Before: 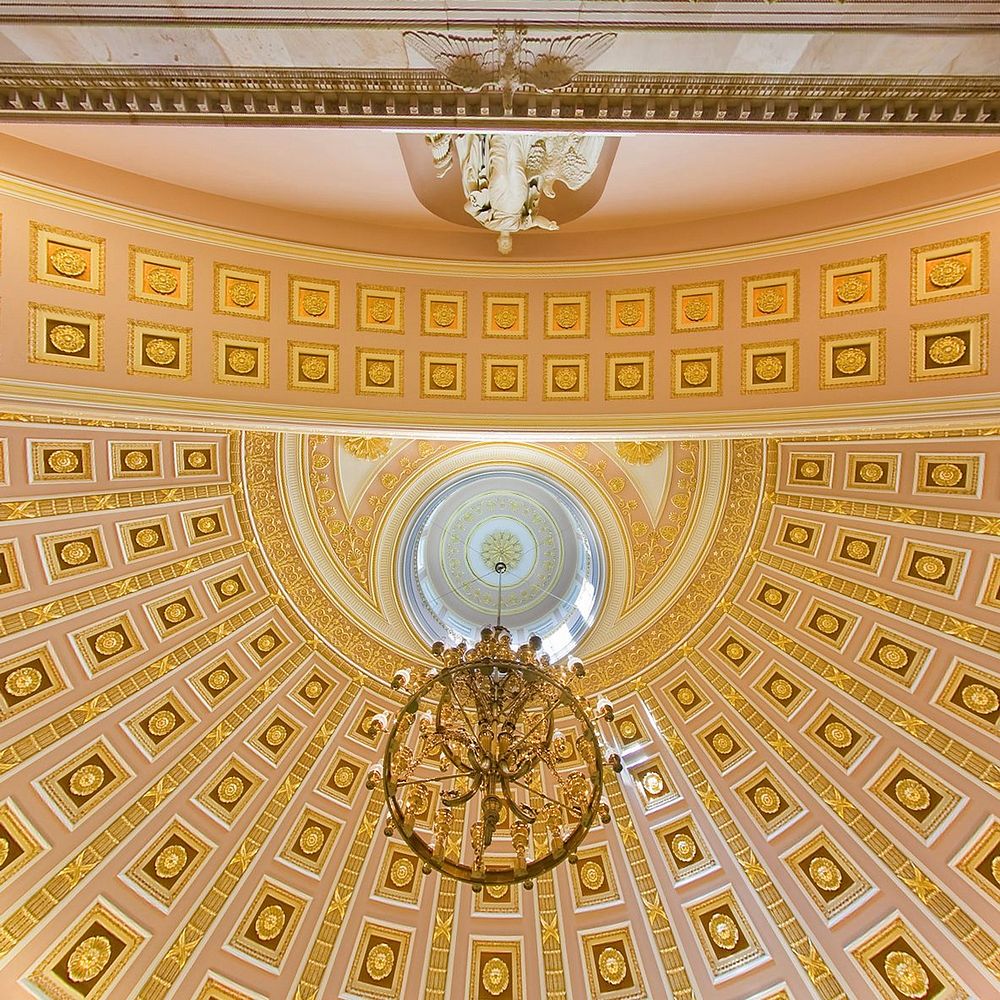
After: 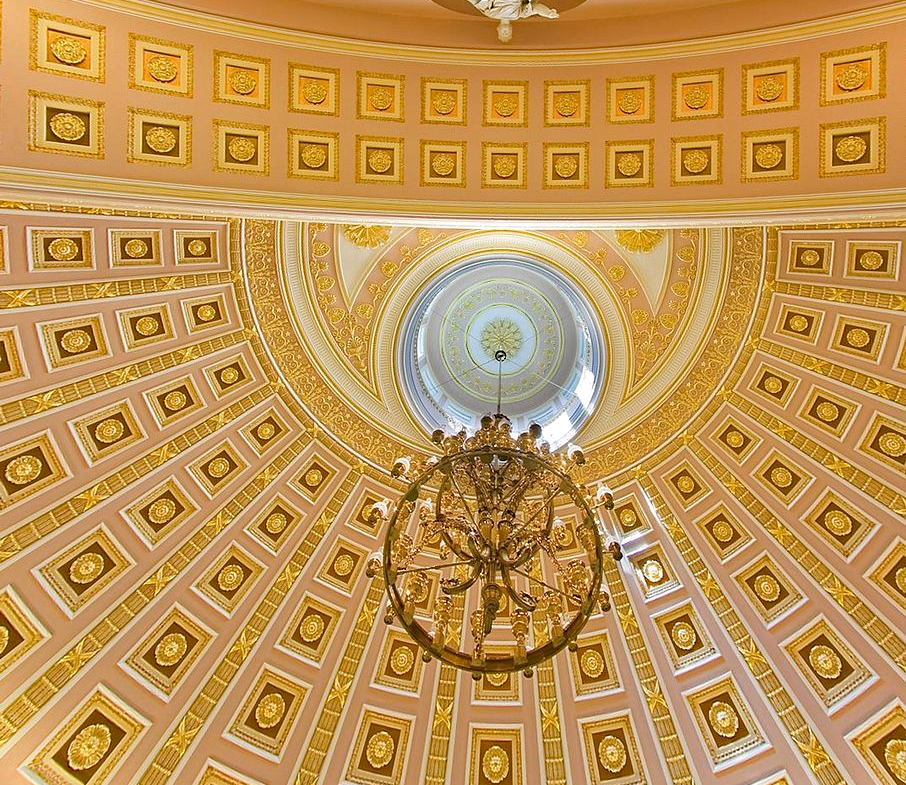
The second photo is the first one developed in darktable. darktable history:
crop: top 21.255%, right 9.323%, bottom 0.221%
haze removal: strength 0.304, distance 0.252, compatibility mode true, adaptive false
